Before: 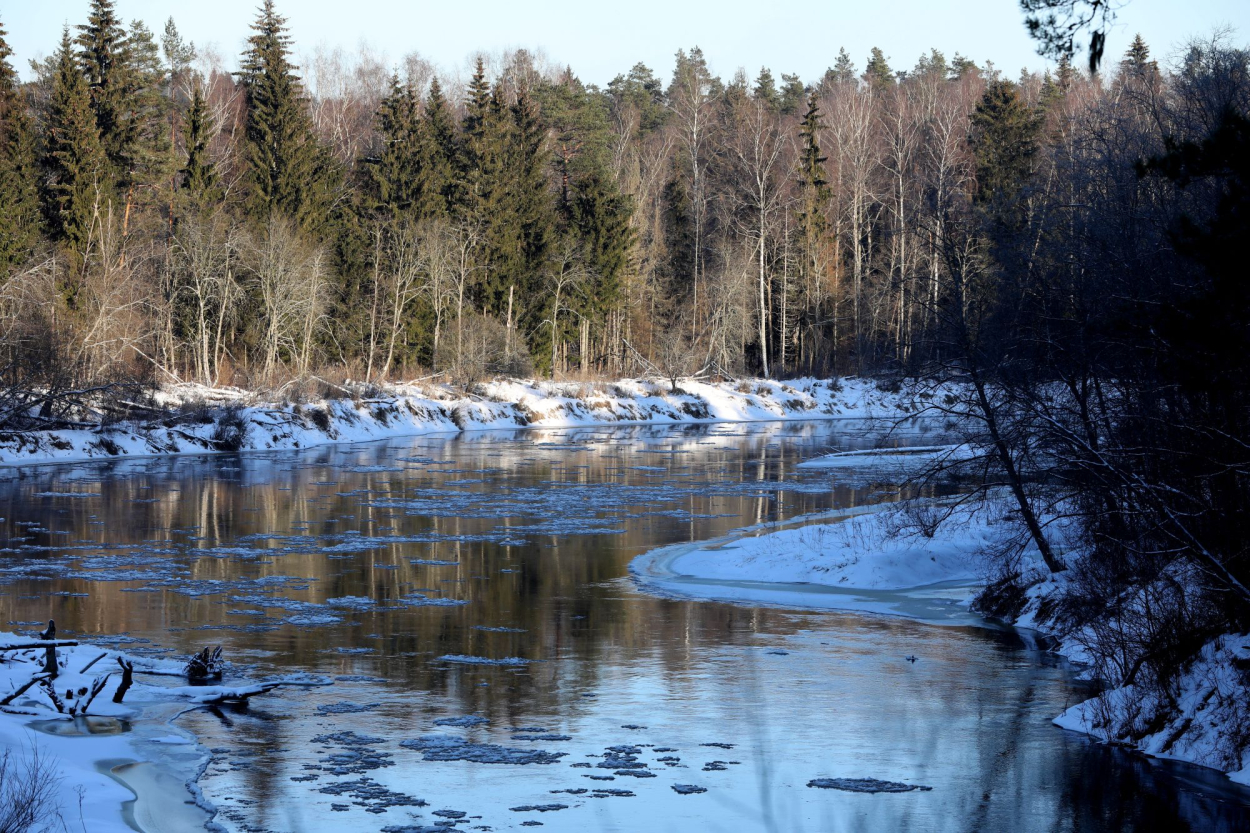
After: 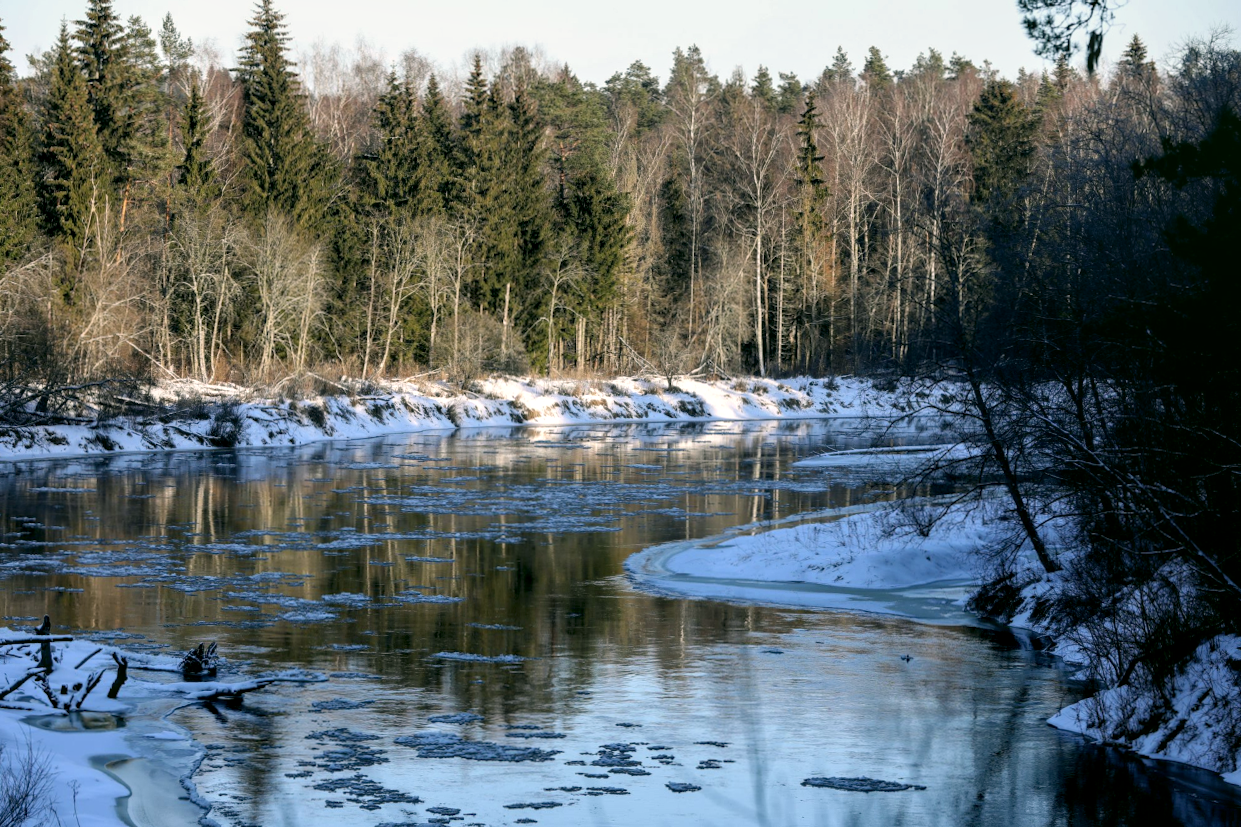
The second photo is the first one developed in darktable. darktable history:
color correction: highlights a* 4.21, highlights b* 4.95, shadows a* -7.46, shadows b* 4.64
local contrast: on, module defaults
crop and rotate: angle -0.266°
